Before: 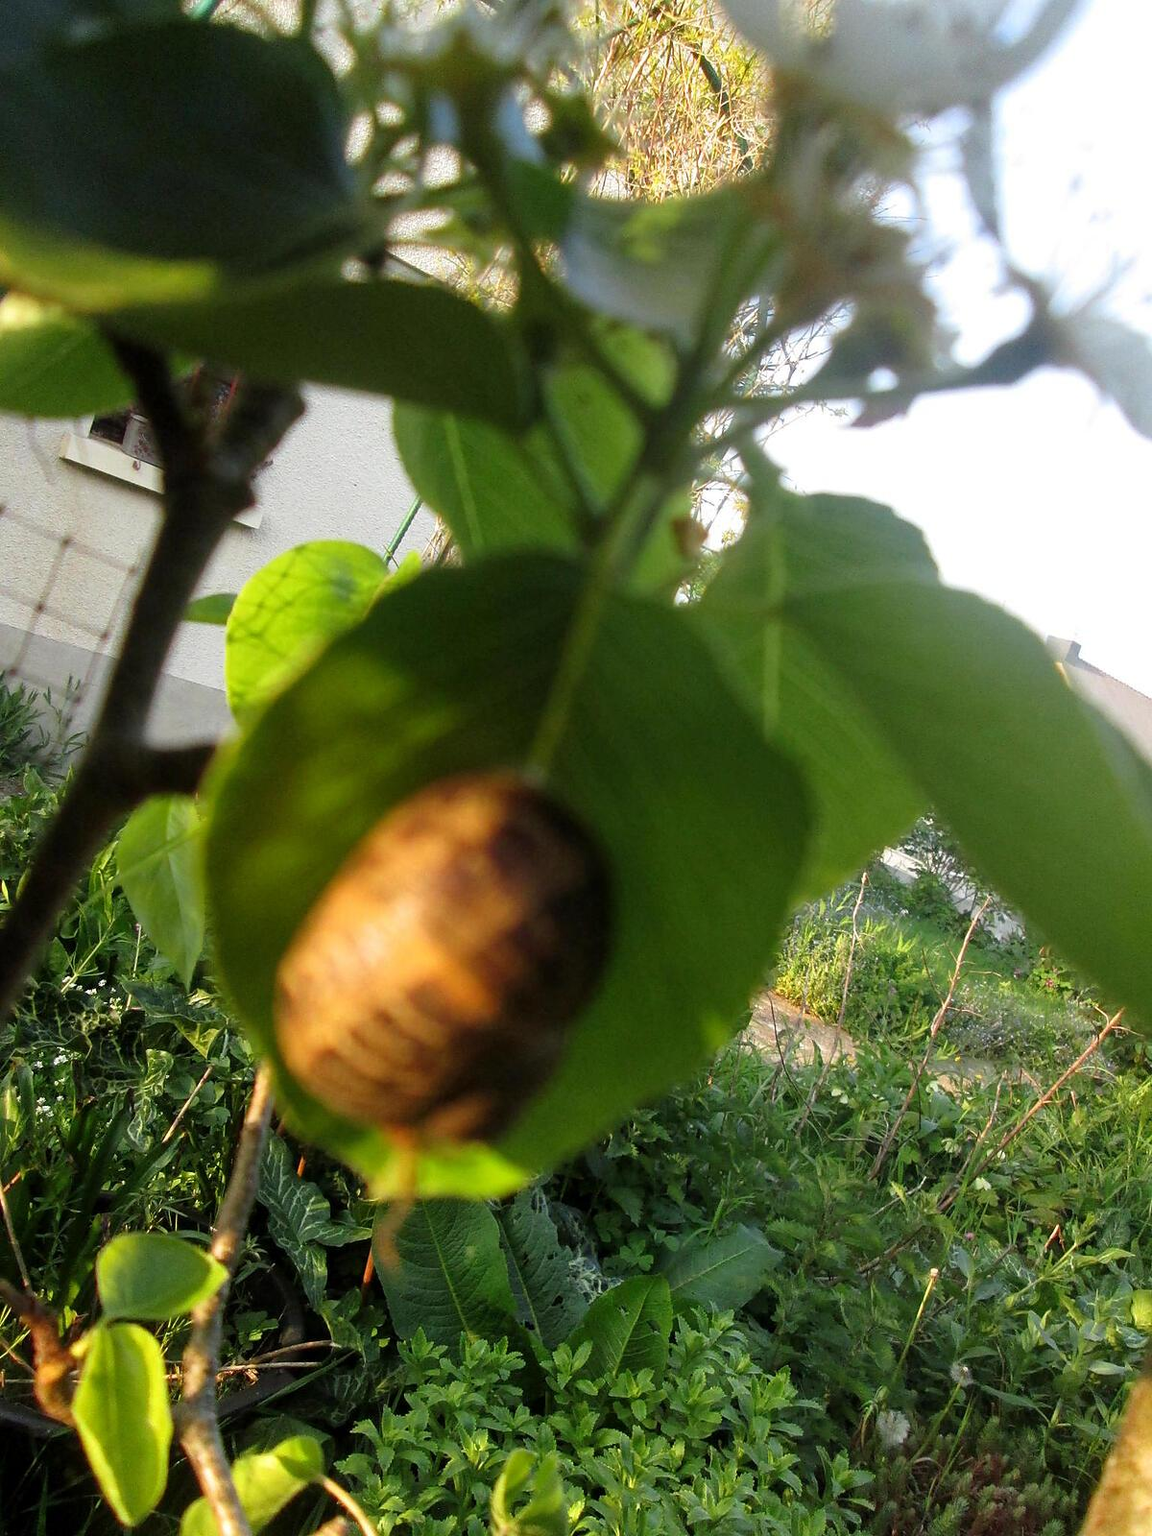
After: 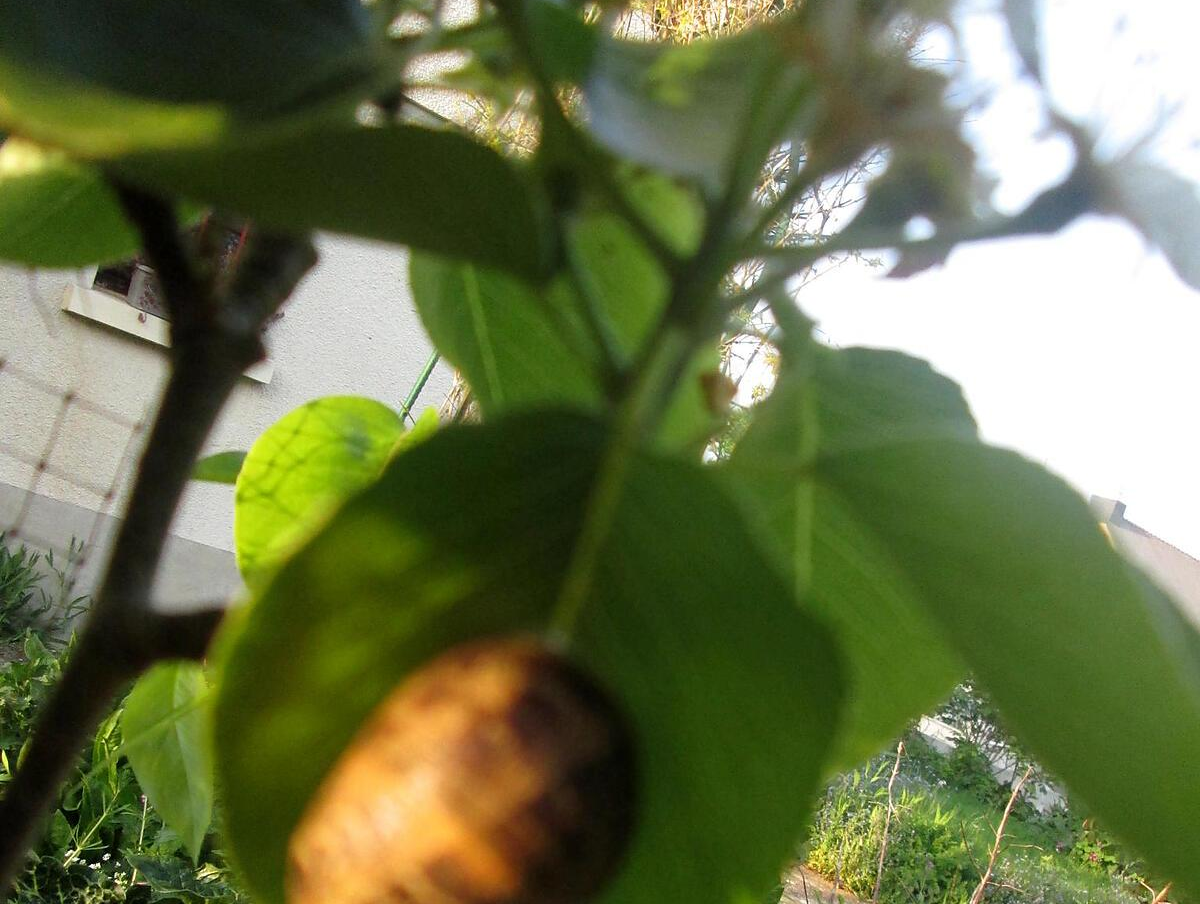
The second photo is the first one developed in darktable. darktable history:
crop and rotate: top 10.478%, bottom 33.016%
